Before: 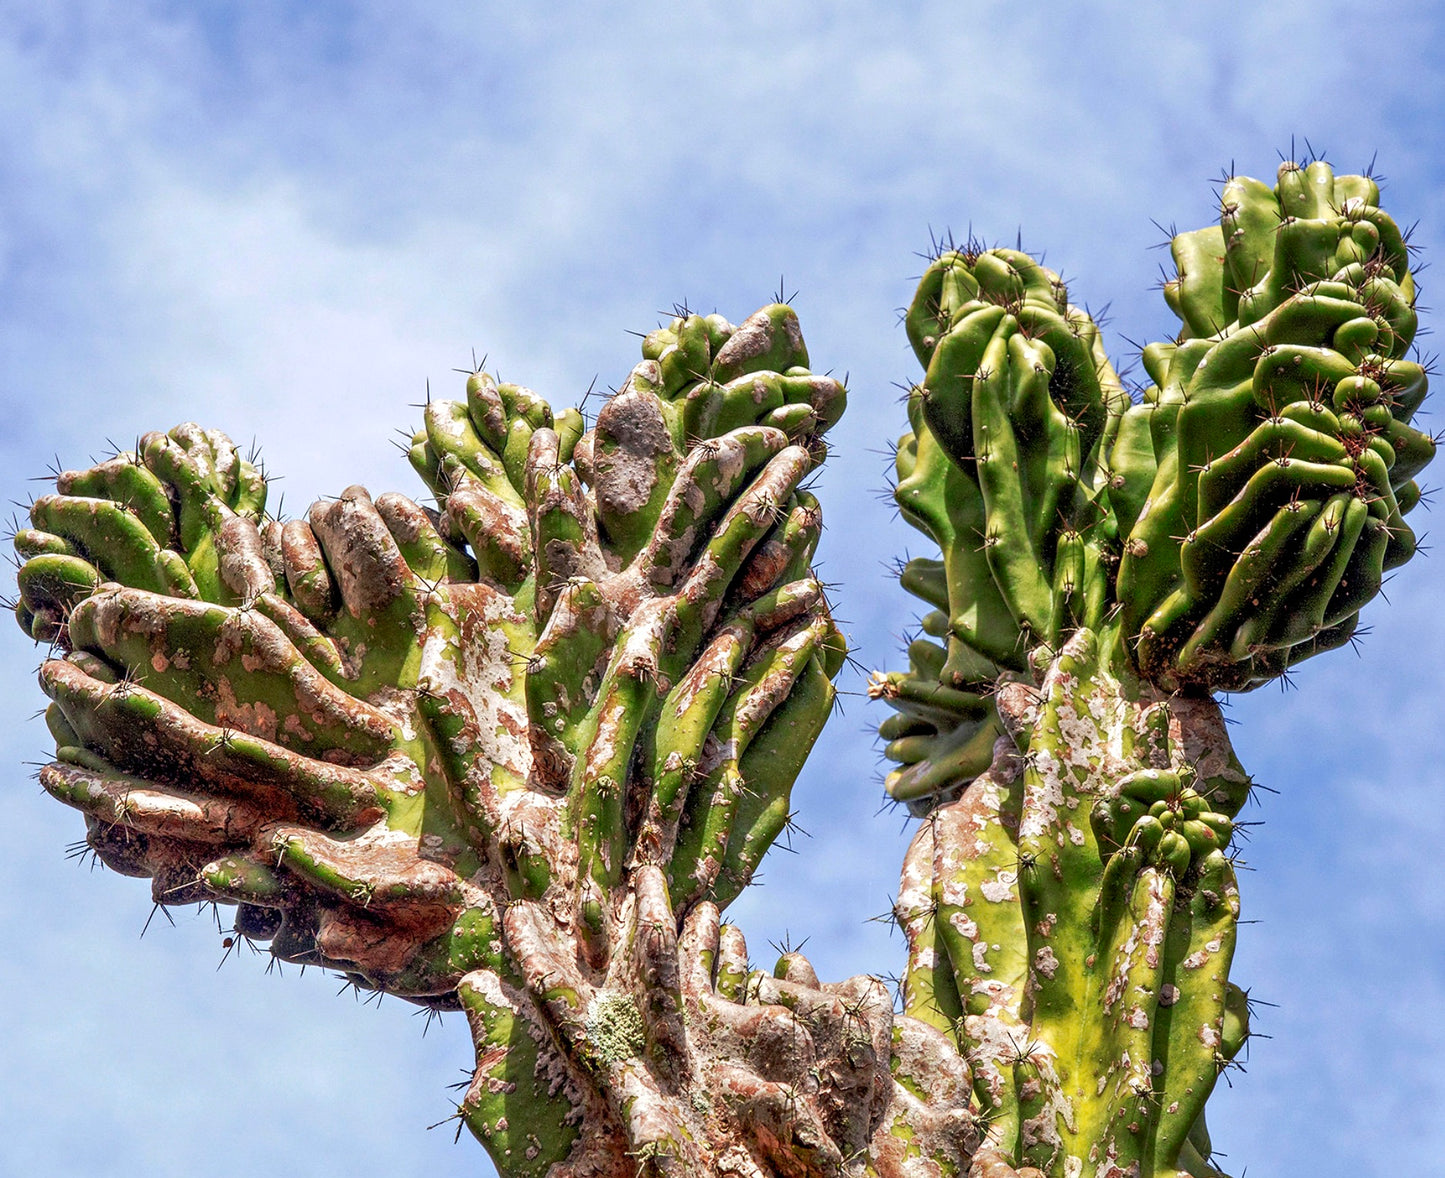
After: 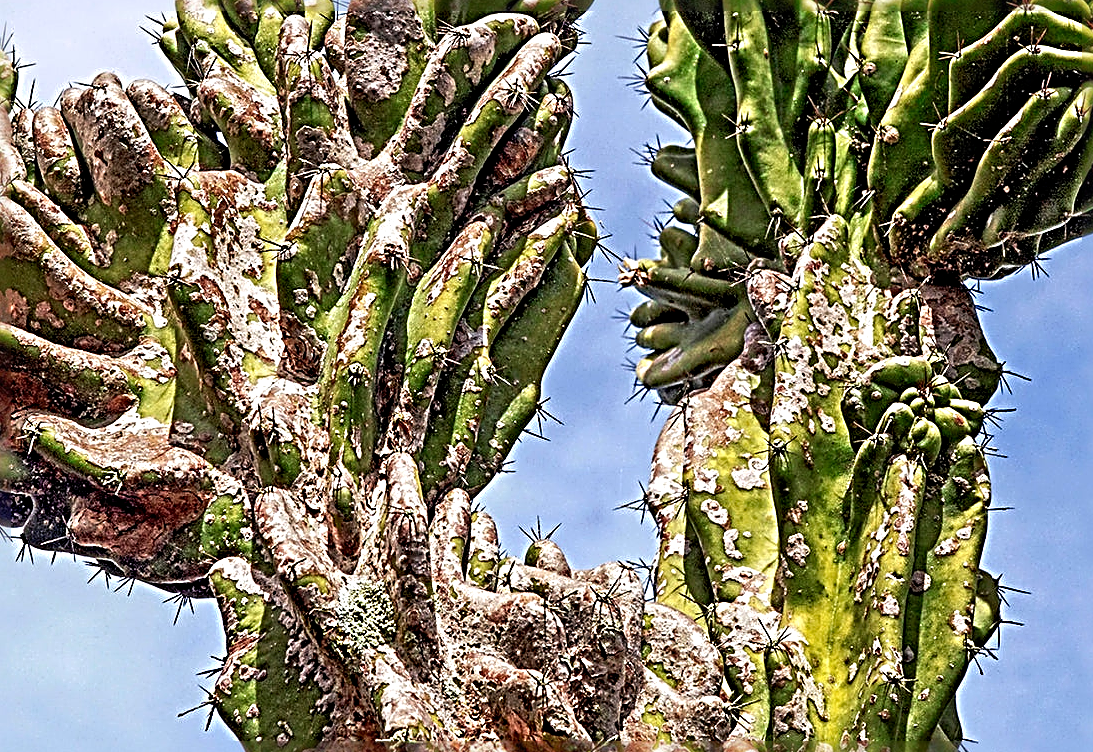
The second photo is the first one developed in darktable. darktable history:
crop and rotate: left 17.299%, top 35.115%, right 7.015%, bottom 1.024%
sharpen: radius 4.001, amount 2
